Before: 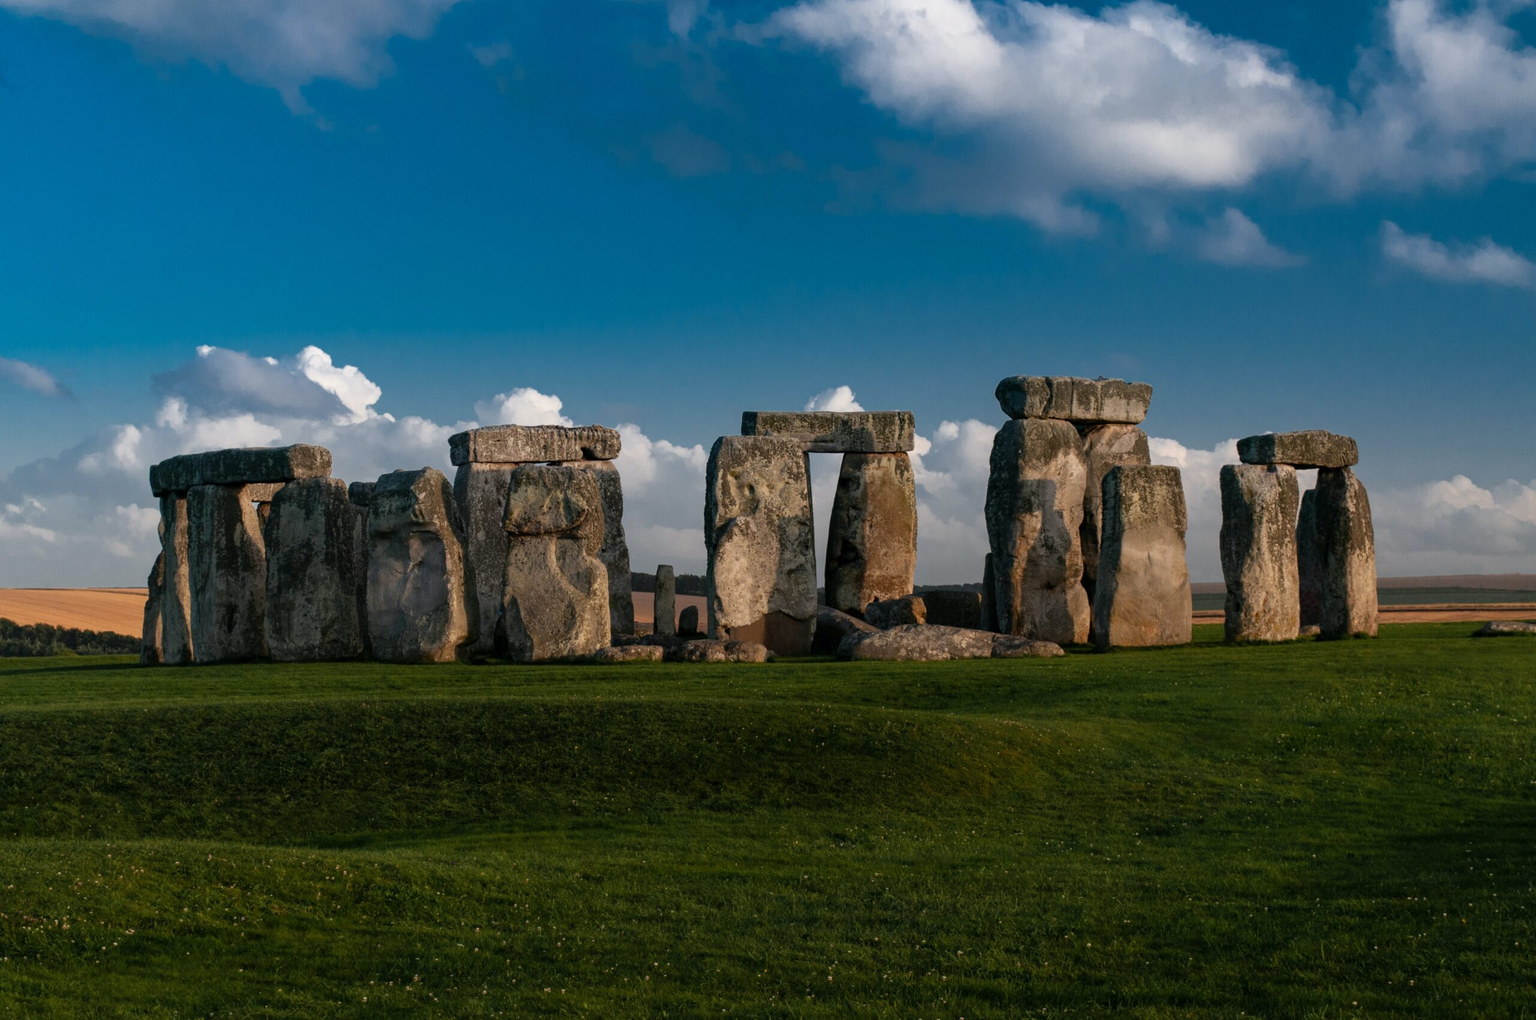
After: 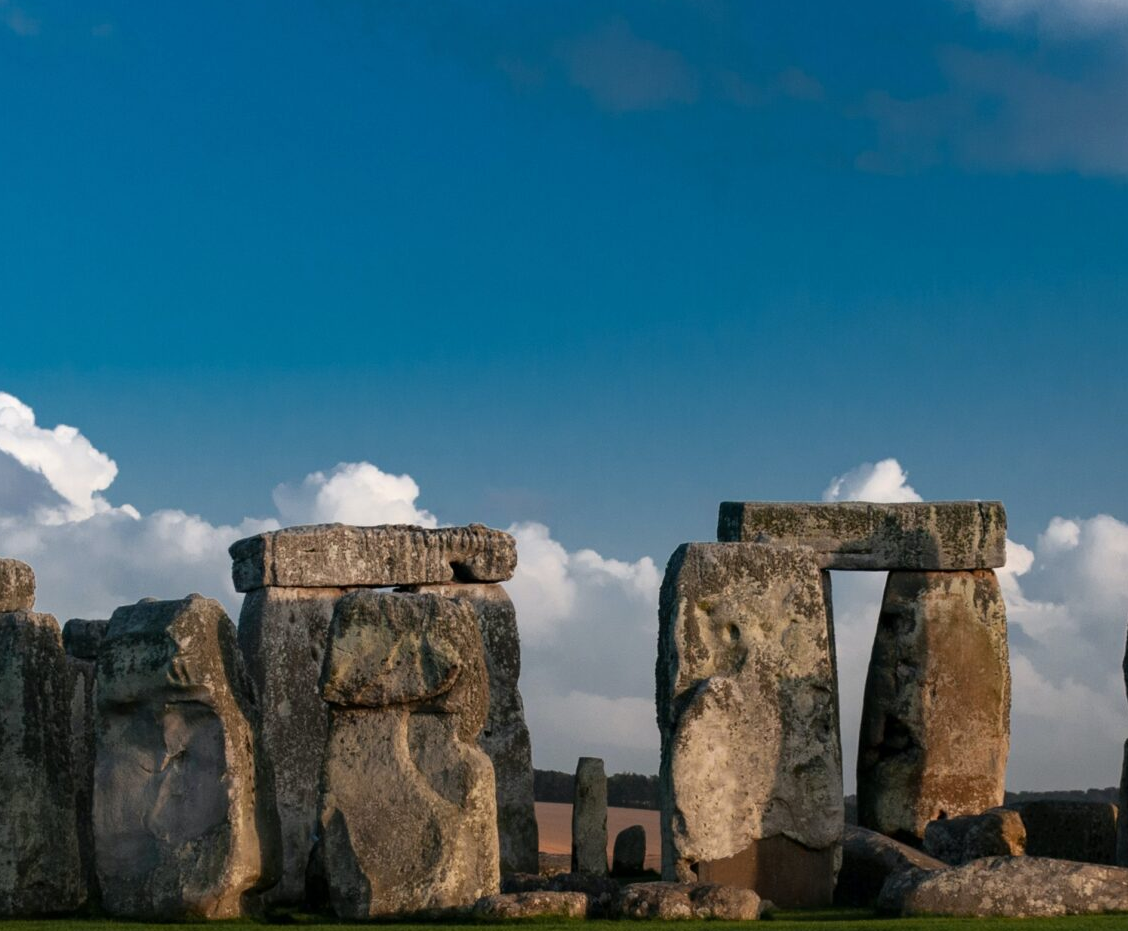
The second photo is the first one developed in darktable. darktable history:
exposure: exposure 0.078 EV, compensate highlight preservation false
crop: left 20.248%, top 10.86%, right 35.675%, bottom 34.321%
